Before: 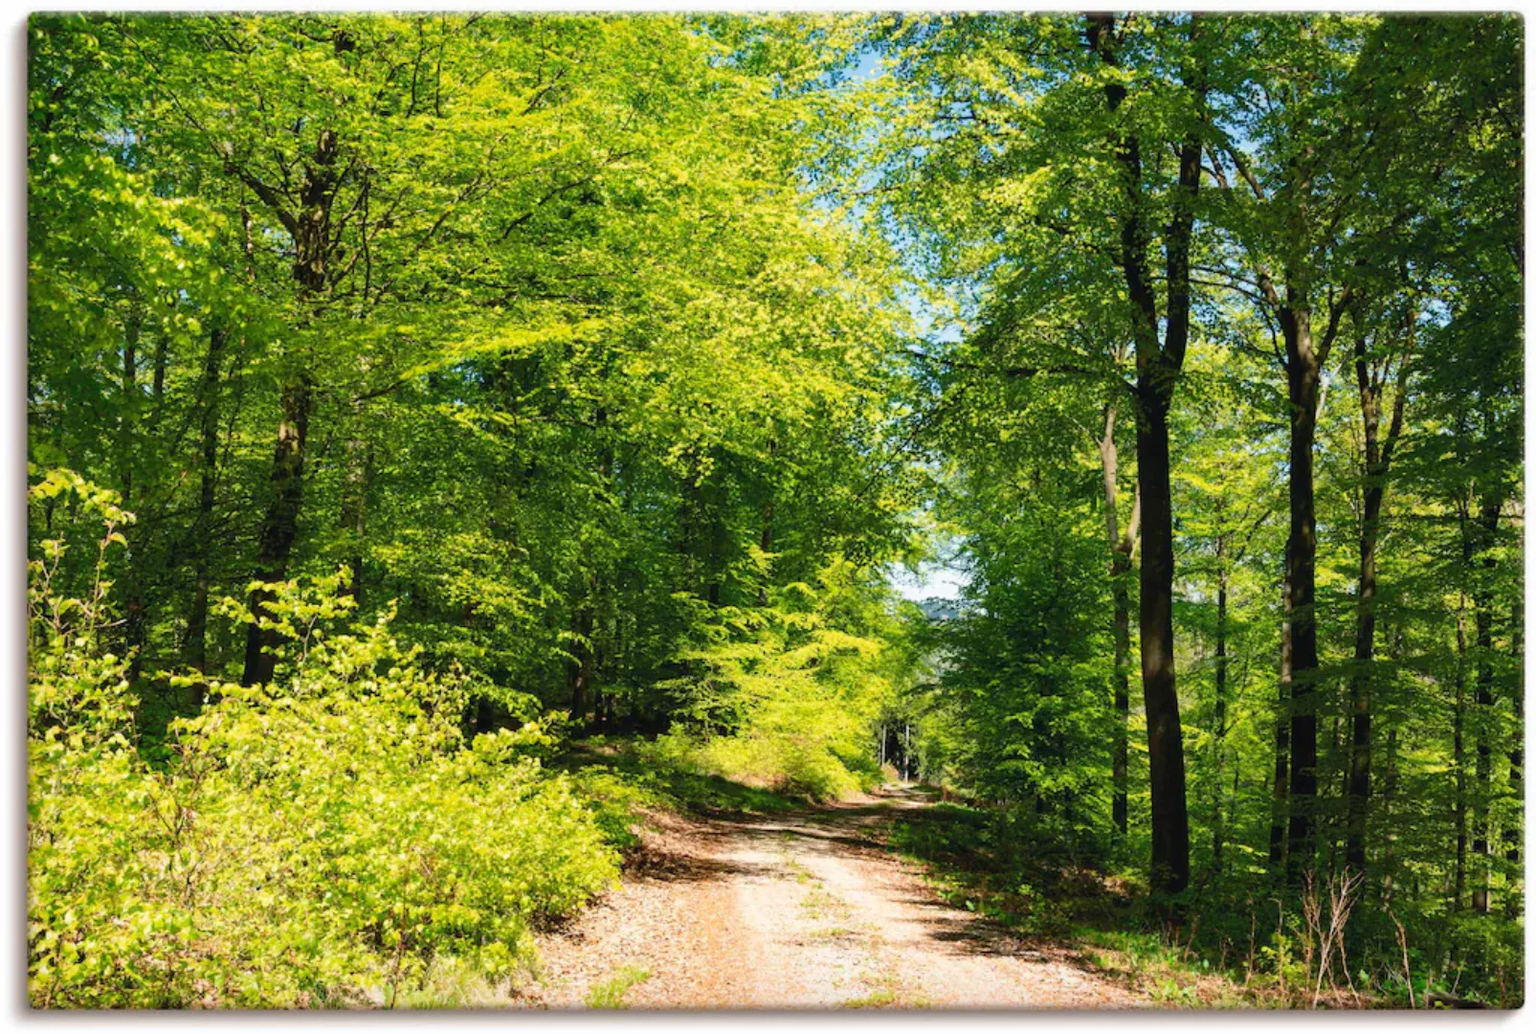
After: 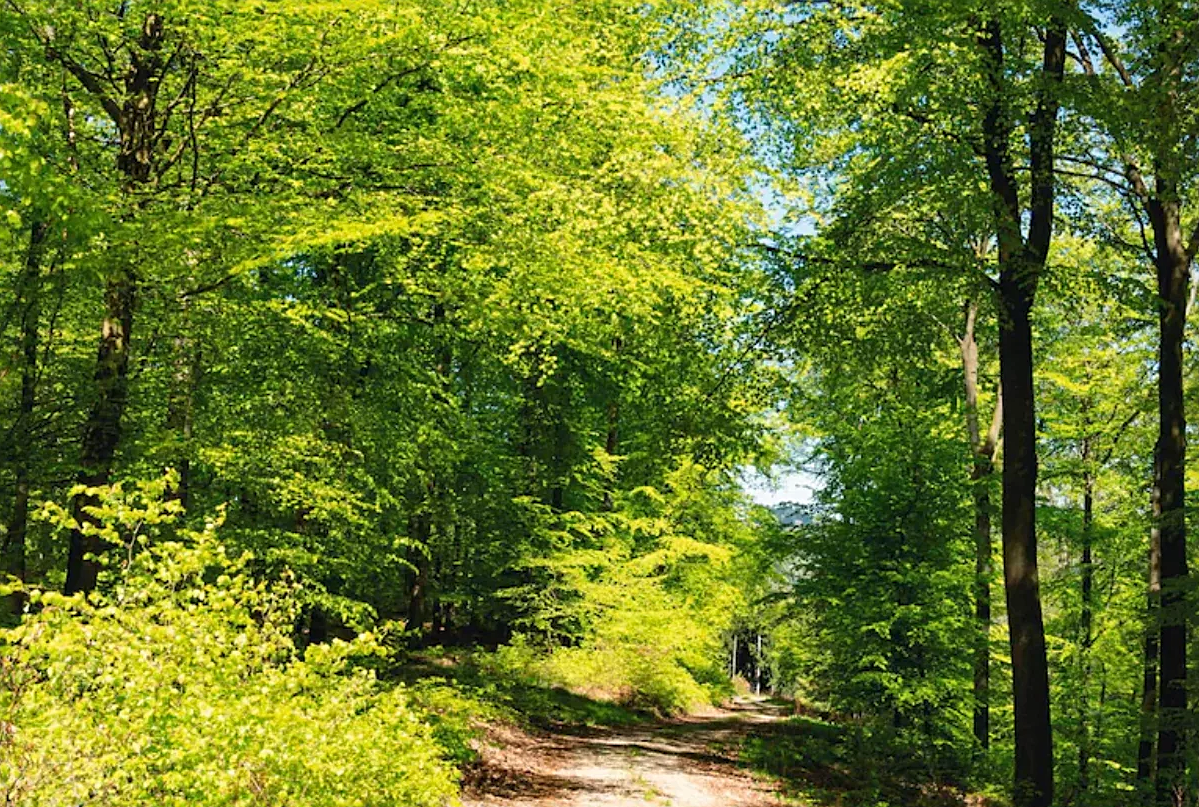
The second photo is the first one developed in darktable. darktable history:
base curve: preserve colors none
sharpen: radius 2.167, amount 0.381, threshold 0
crop and rotate: left 11.831%, top 11.346%, right 13.429%, bottom 13.899%
